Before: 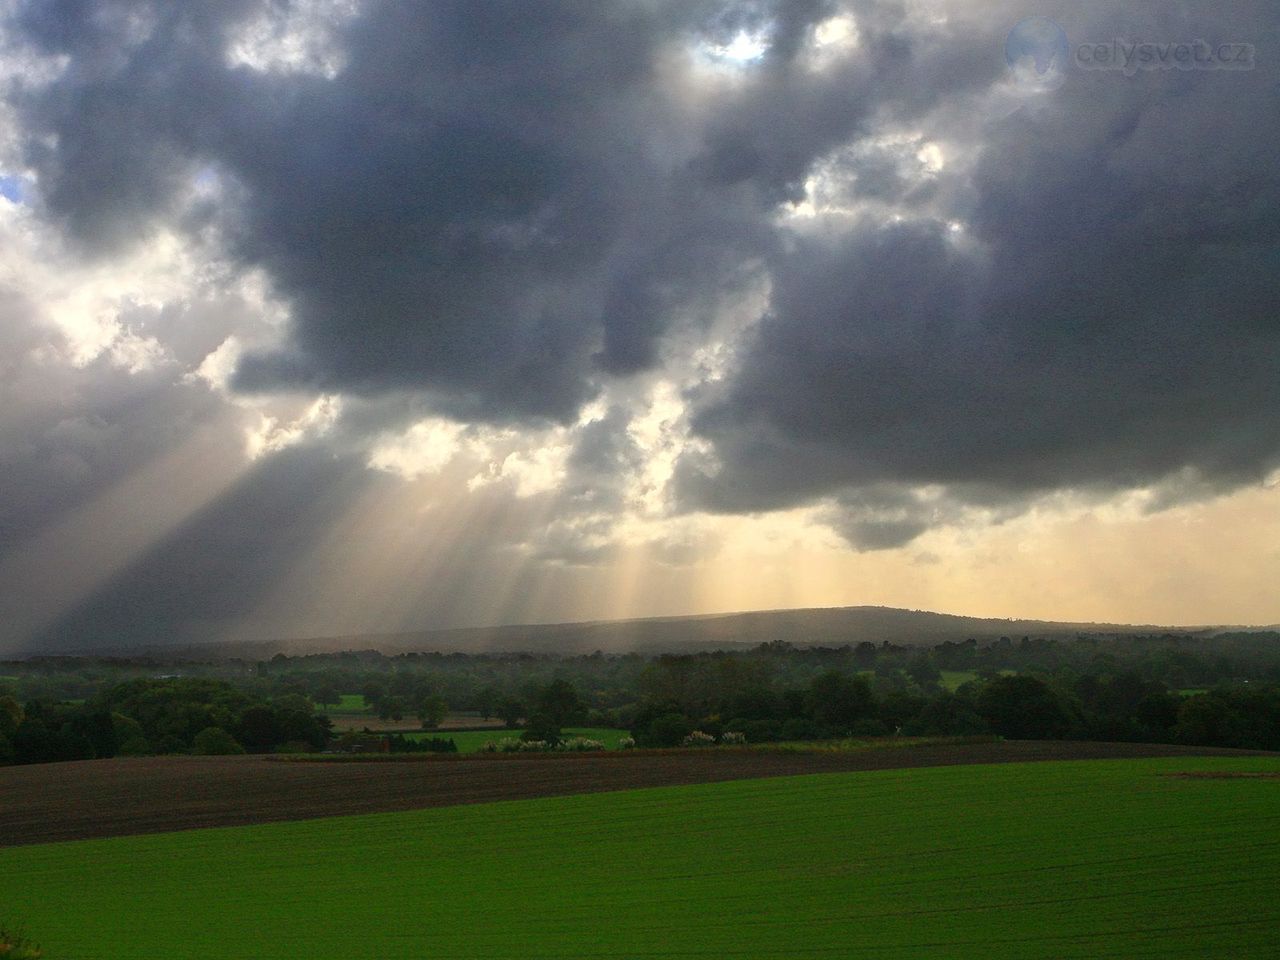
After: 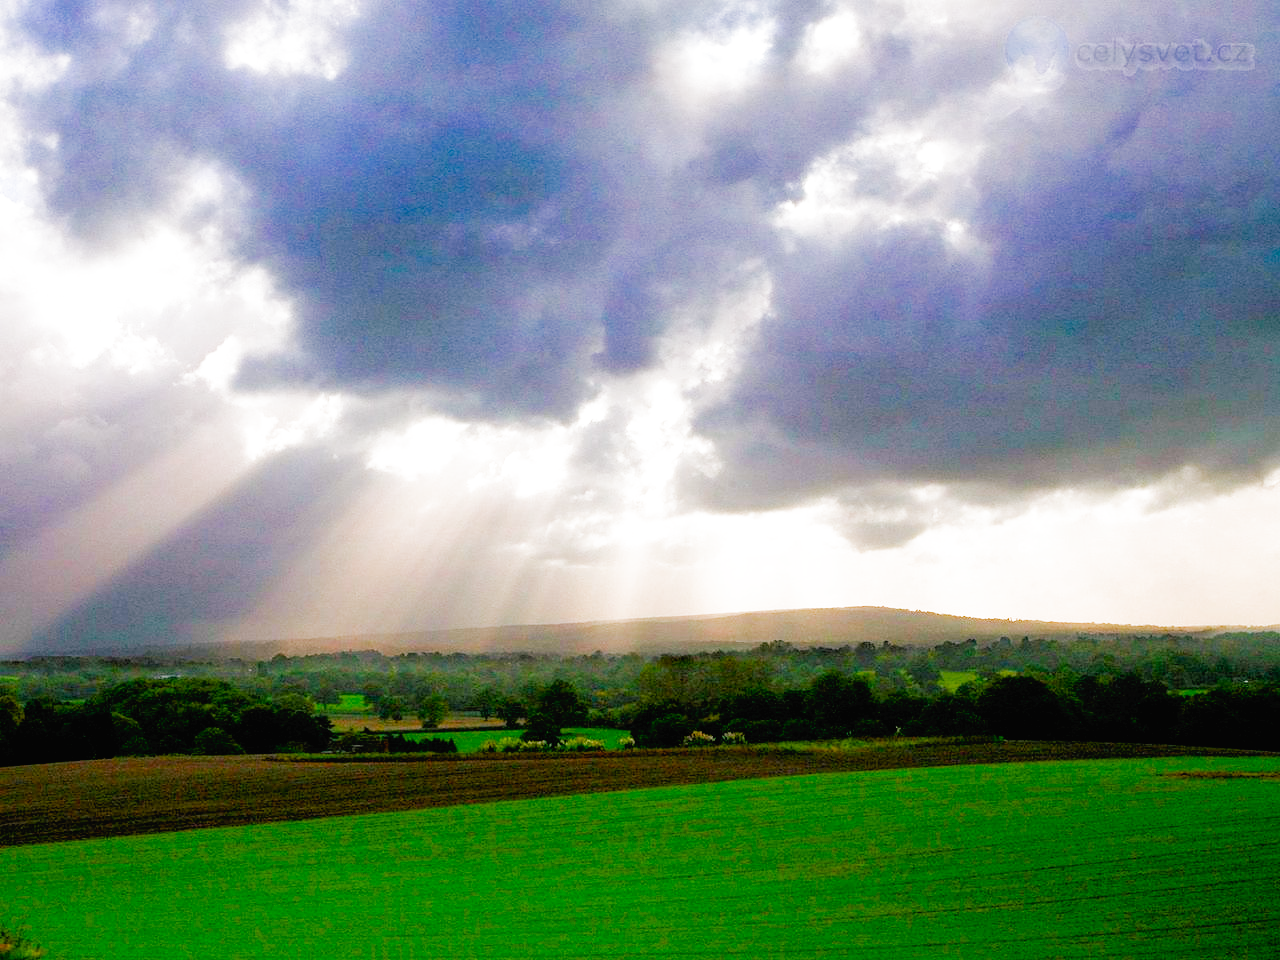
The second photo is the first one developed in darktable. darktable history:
exposure: black level correction 0.005, exposure 2.084 EV, compensate highlight preservation false
filmic rgb: black relative exposure -4.4 EV, white relative exposure 5 EV, threshold 3 EV, hardness 2.23, latitude 40.06%, contrast 1.15, highlights saturation mix 10%, shadows ↔ highlights balance 1.04%, preserve chrominance RGB euclidean norm (legacy), color science v4 (2020), enable highlight reconstruction true
tone curve: curves: ch0 [(0, 0) (0.003, 0.019) (0.011, 0.019) (0.025, 0.022) (0.044, 0.026) (0.069, 0.032) (0.1, 0.052) (0.136, 0.081) (0.177, 0.123) (0.224, 0.17) (0.277, 0.219) (0.335, 0.276) (0.399, 0.344) (0.468, 0.421) (0.543, 0.508) (0.623, 0.604) (0.709, 0.705) (0.801, 0.797) (0.898, 0.894) (1, 1)], preserve colors none
color balance rgb: shadows lift › chroma 2%, shadows lift › hue 217.2°, power › chroma 0.25%, power › hue 60°, highlights gain › chroma 1.5%, highlights gain › hue 309.6°, global offset › luminance -0.25%, perceptual saturation grading › global saturation 15%, global vibrance 15%
